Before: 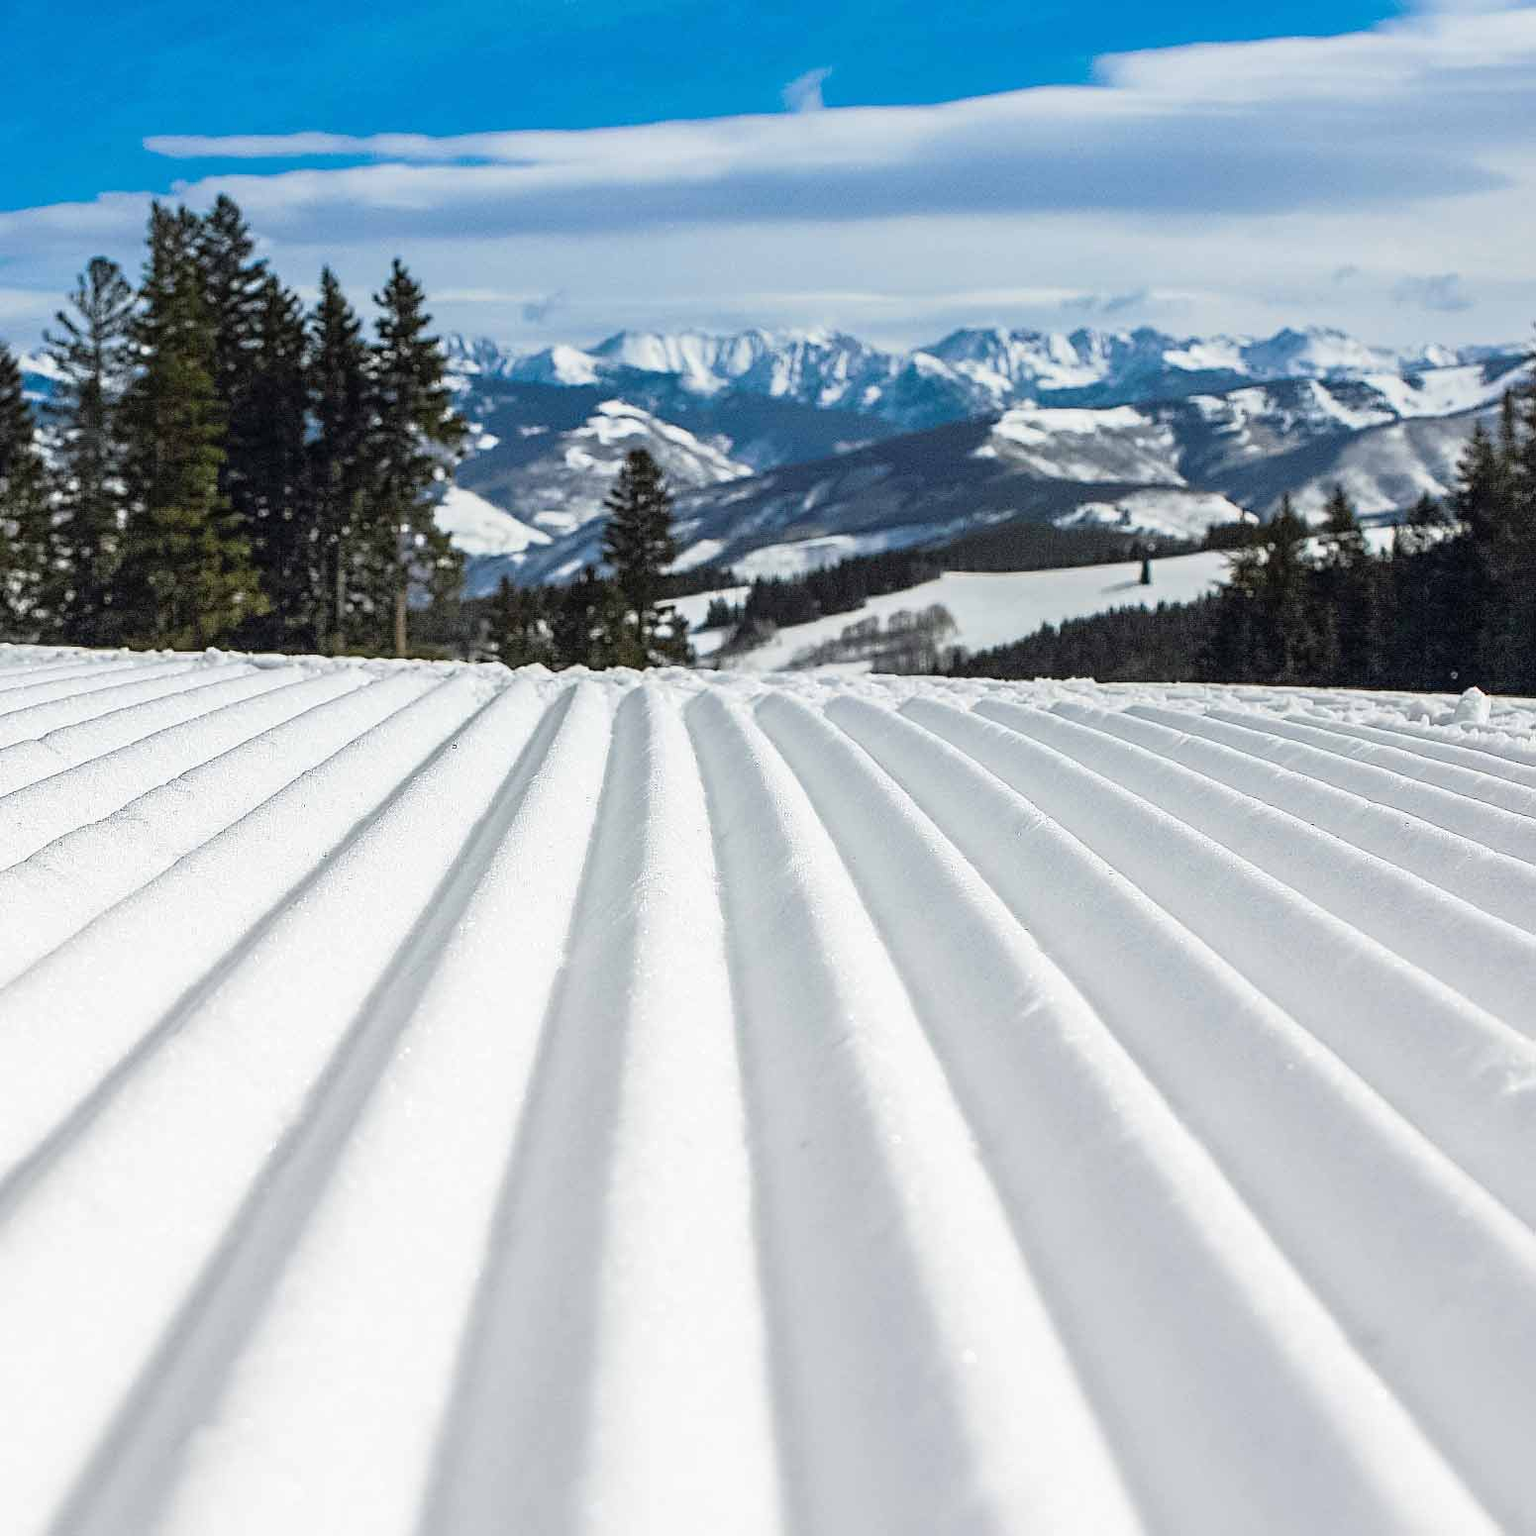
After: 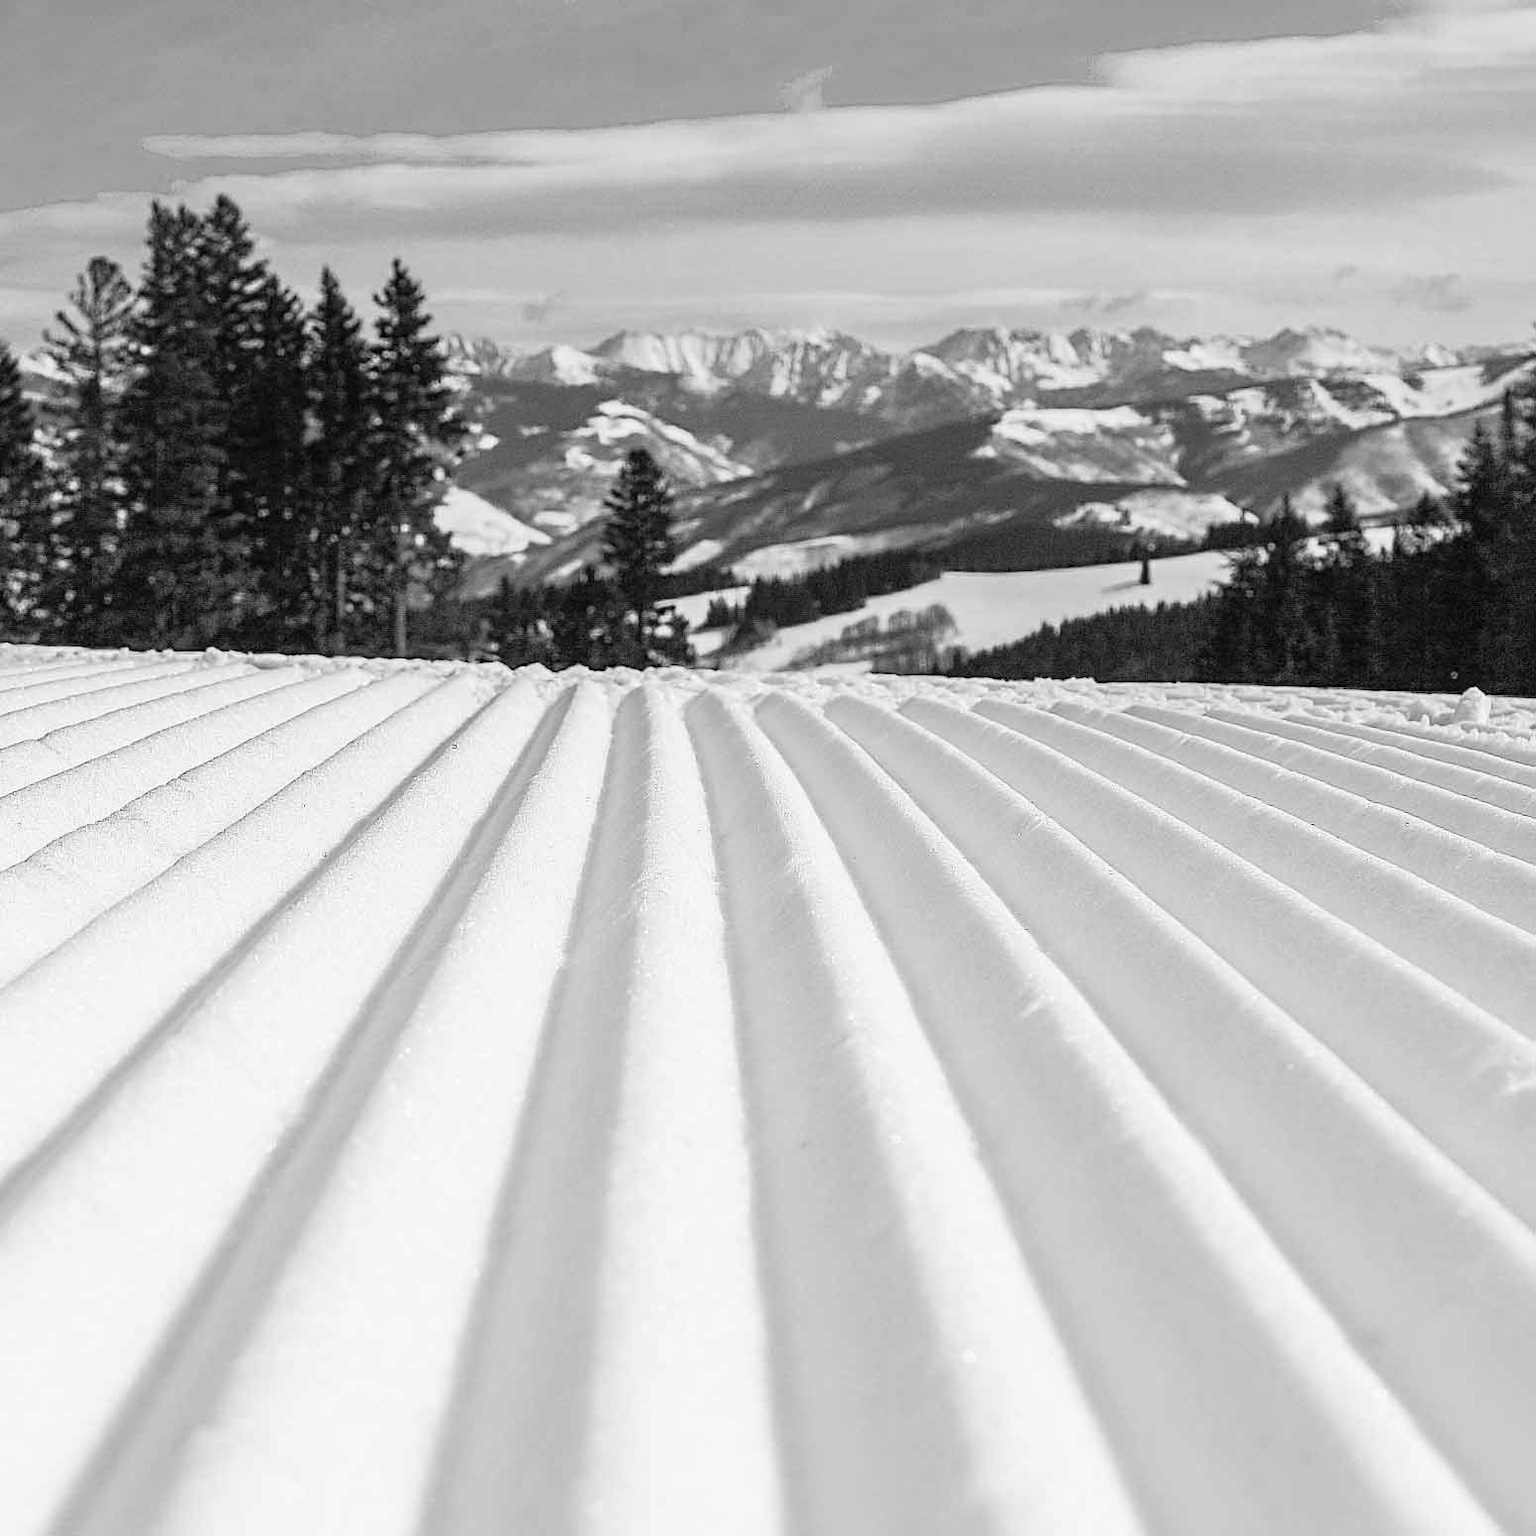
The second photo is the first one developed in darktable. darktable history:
color calibration: output gray [0.22, 0.42, 0.37, 0], gray › normalize channels true, illuminant Planckian (black body), adaptation linear Bradford (ICC v4), x 0.365, y 0.367, temperature 4409.68 K, gamut compression 0.03
